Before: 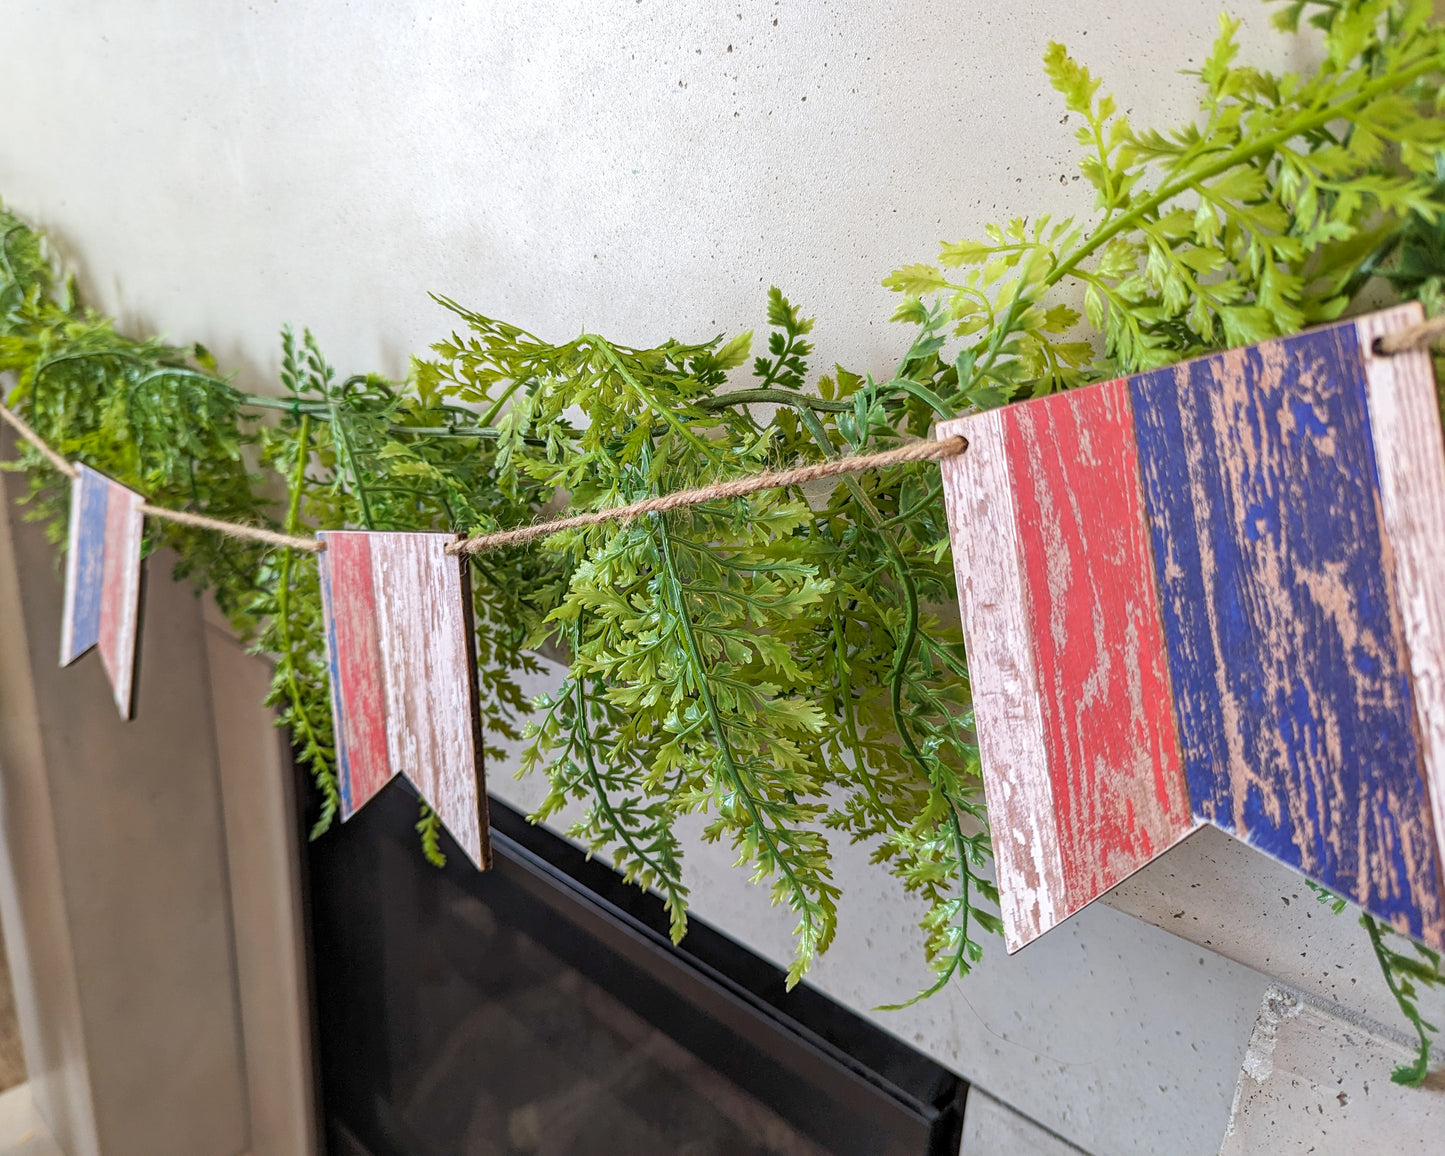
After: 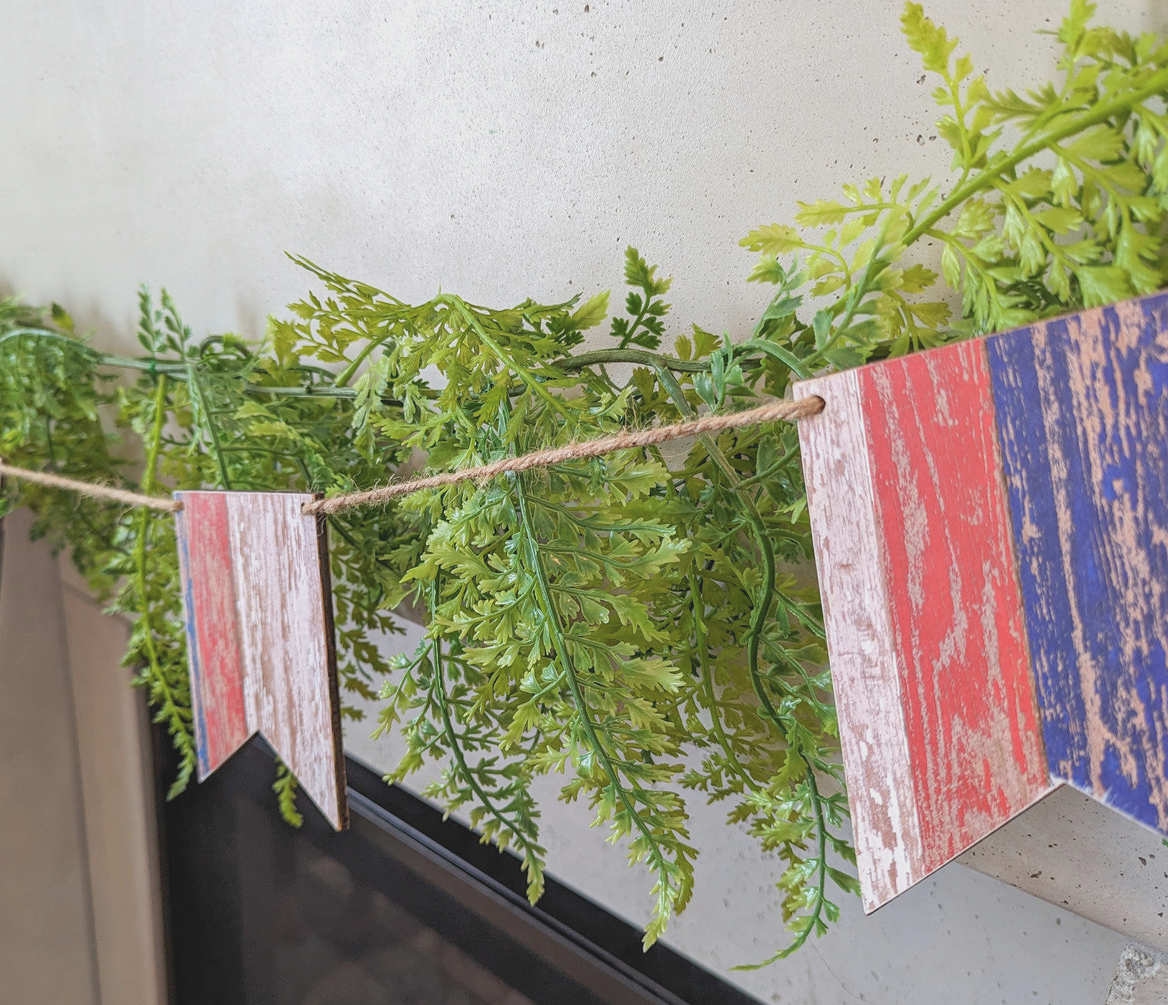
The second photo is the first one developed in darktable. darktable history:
crop: left 9.929%, top 3.475%, right 9.188%, bottom 9.529%
contrast brightness saturation: contrast -0.15, brightness 0.05, saturation -0.12
